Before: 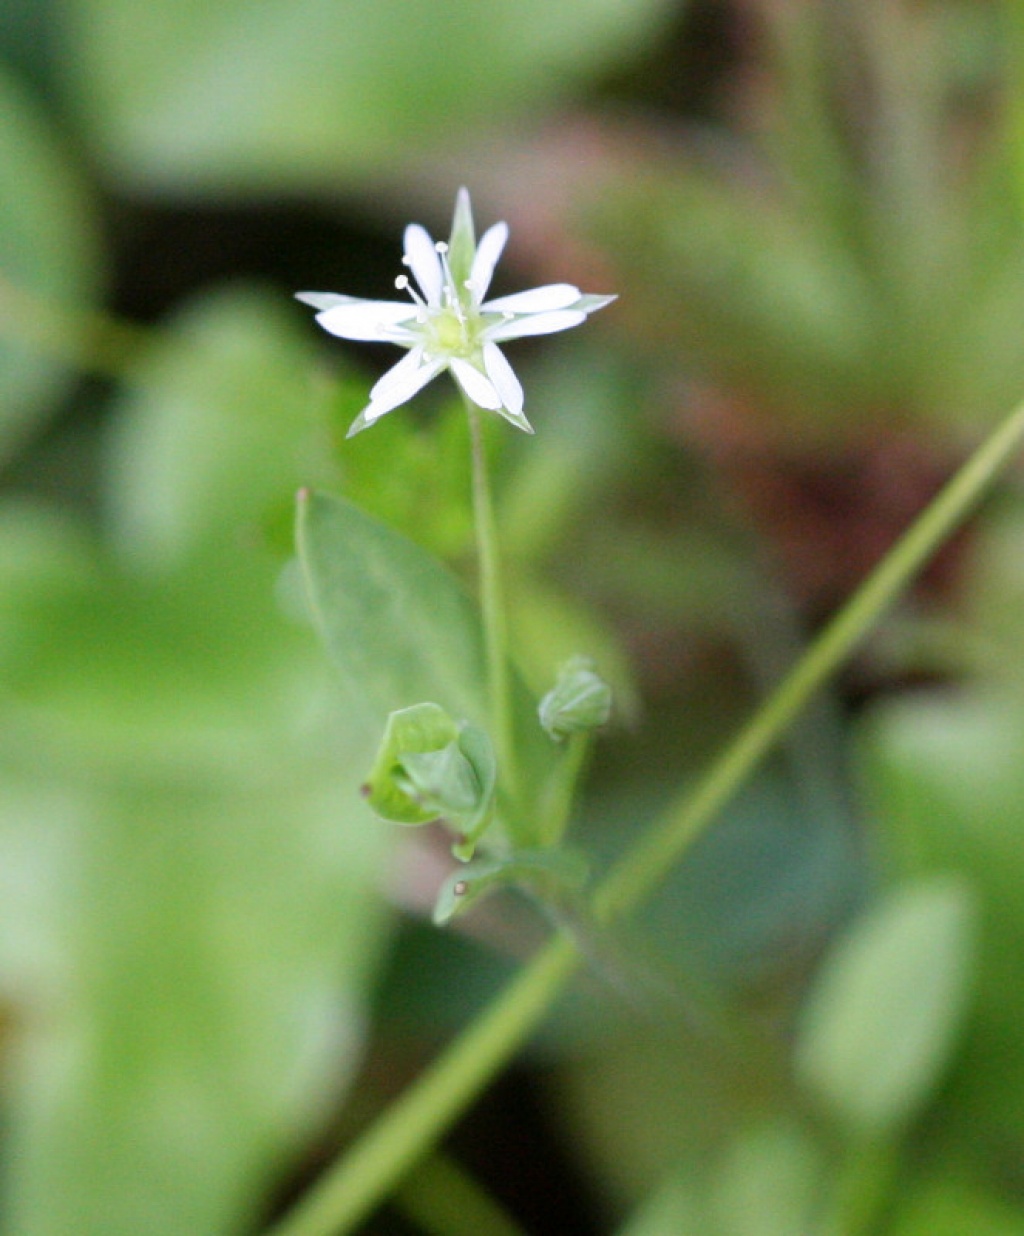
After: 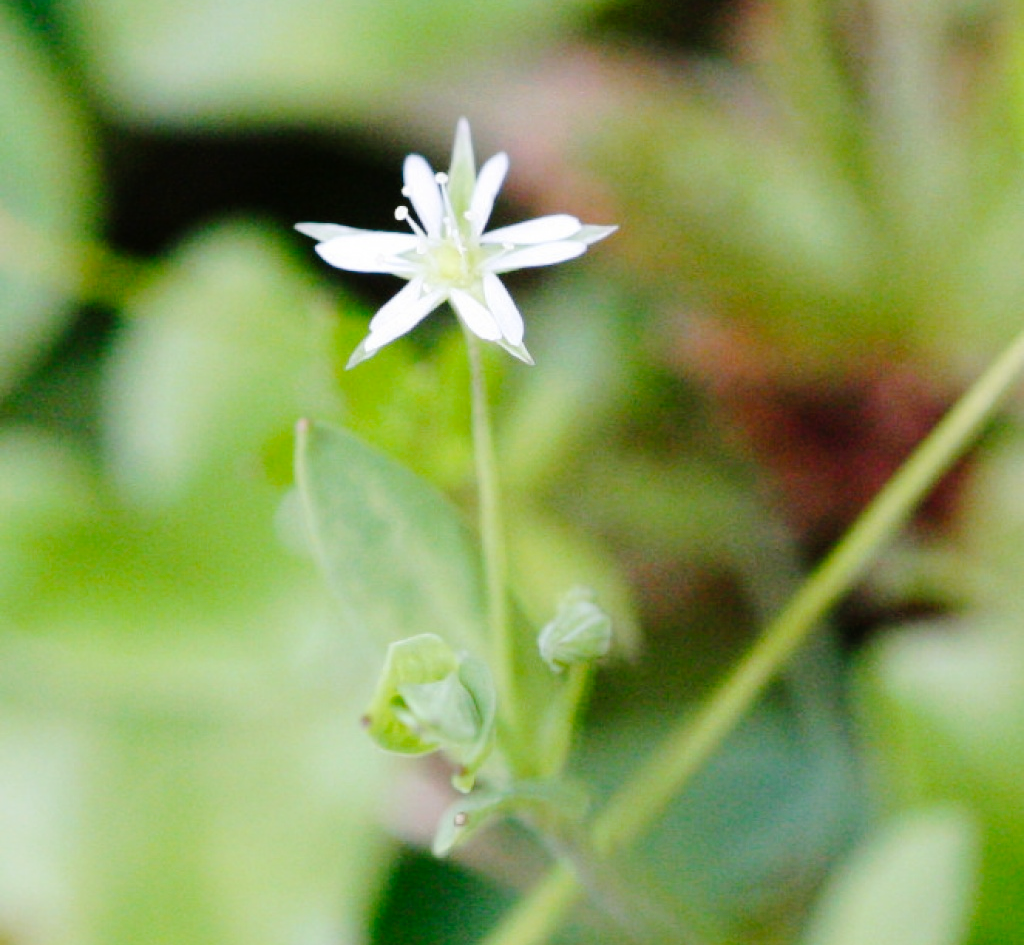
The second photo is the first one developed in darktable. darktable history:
crop: top 5.649%, bottom 17.863%
tone curve: curves: ch0 [(0, 0) (0.003, 0.002) (0.011, 0.007) (0.025, 0.014) (0.044, 0.023) (0.069, 0.033) (0.1, 0.052) (0.136, 0.081) (0.177, 0.134) (0.224, 0.205) (0.277, 0.296) (0.335, 0.401) (0.399, 0.501) (0.468, 0.589) (0.543, 0.658) (0.623, 0.738) (0.709, 0.804) (0.801, 0.871) (0.898, 0.93) (1, 1)], preserve colors none
